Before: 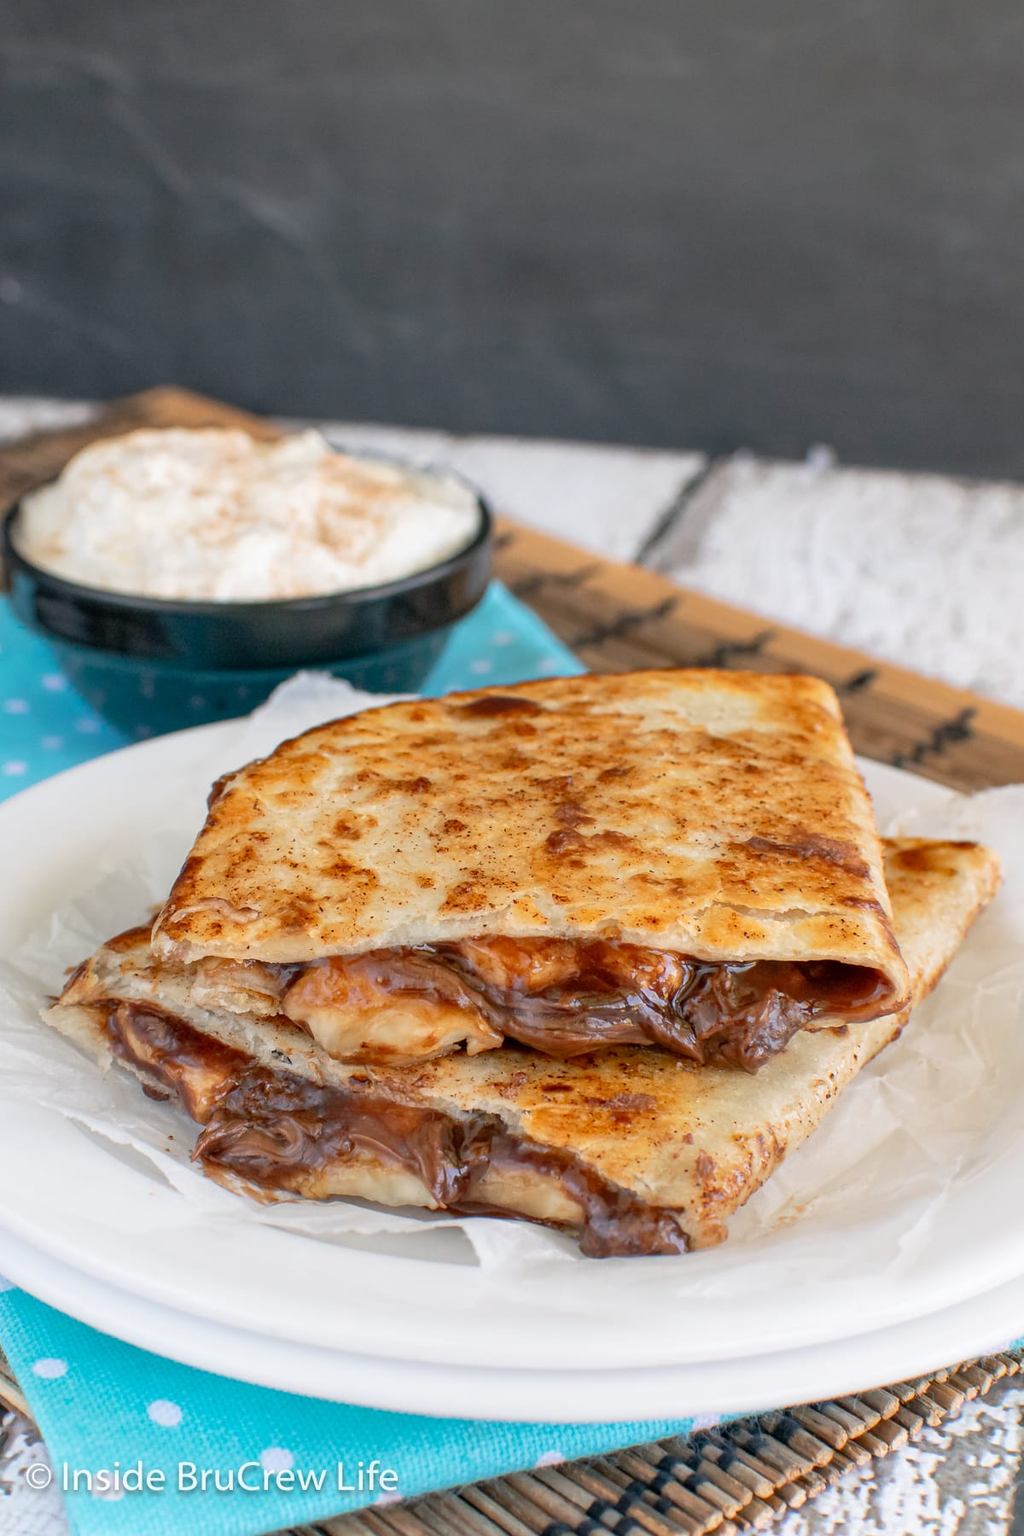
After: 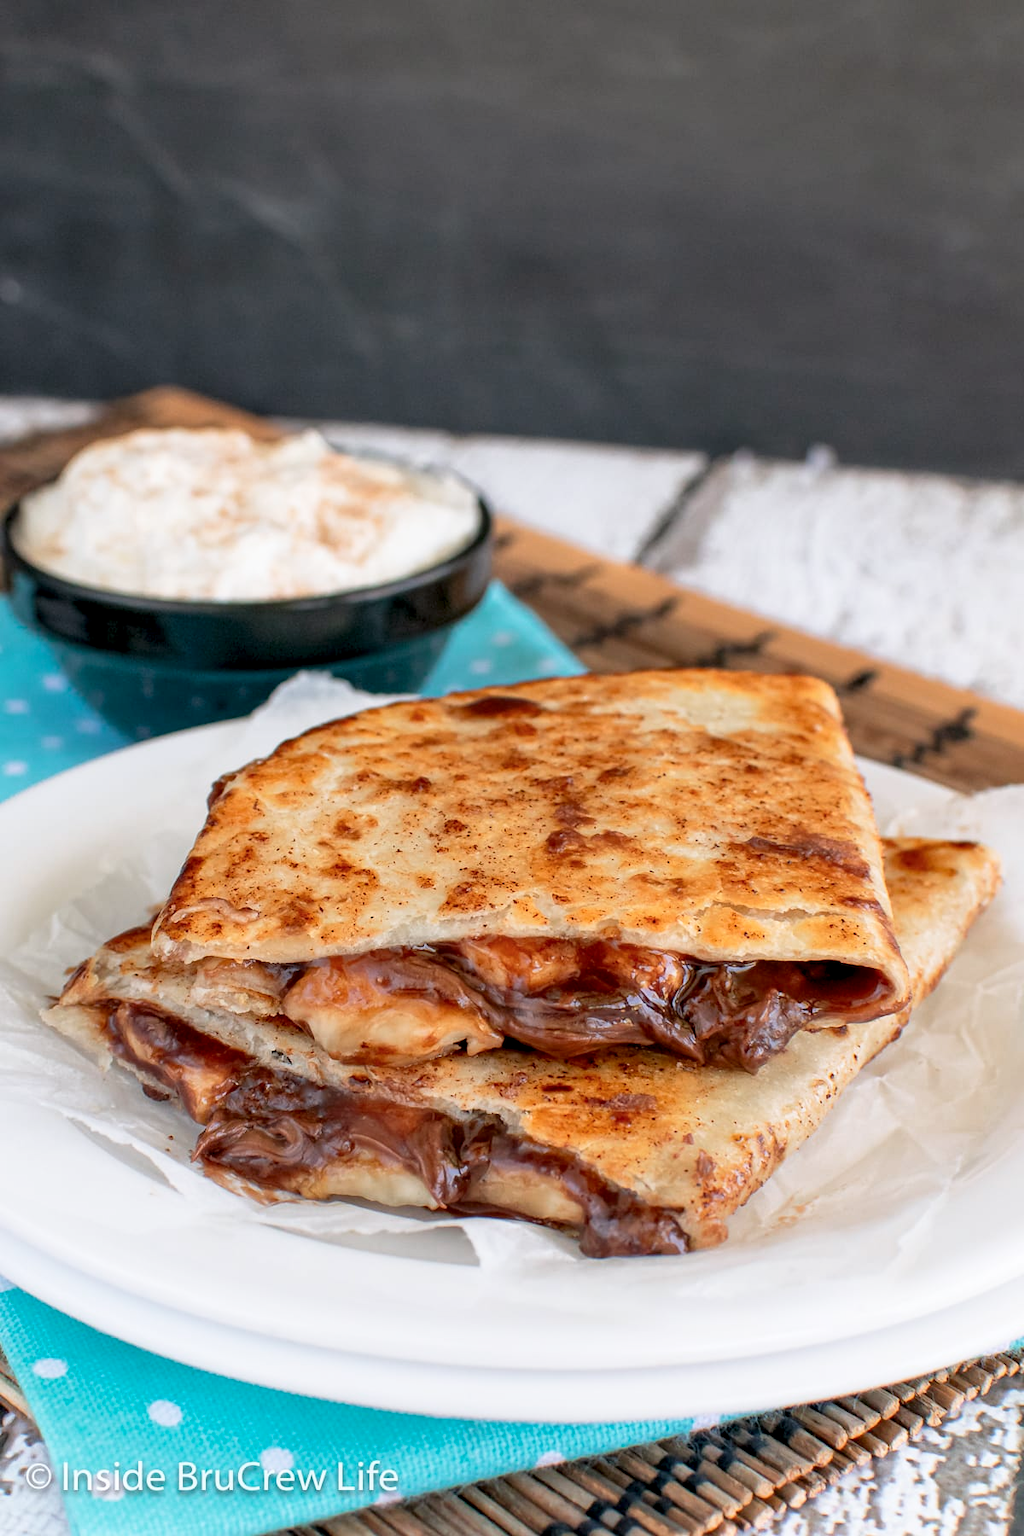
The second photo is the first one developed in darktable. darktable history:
tone curve: curves: ch0 [(0, 0) (0.003, 0.003) (0.011, 0.011) (0.025, 0.026) (0.044, 0.046) (0.069, 0.072) (0.1, 0.103) (0.136, 0.141) (0.177, 0.184) (0.224, 0.233) (0.277, 0.287) (0.335, 0.348) (0.399, 0.414) (0.468, 0.486) (0.543, 0.563) (0.623, 0.647) (0.709, 0.736) (0.801, 0.831) (0.898, 0.92) (1, 1)], preserve colors none
color look up table: target L [74.4, 65.46, 48.48, 33.5, 100, 64.95, 61.16, 57.18, 48.25, 27.79, 53.01, 51.15, 38.41, 22.79, 25.17, 85.72, 75.05, 65.18, 63.01, 49.13, 46.1, 46.46, 24.62, 5.432, 0 ×25], target a [0.793, -21.3, -38.94, -15.83, -0.001, 15.3, 16.85, 30.86, 44.06, 14.25, 6.614, 41.38, 7.528, 23.22, 17.36, -1.065, -1.789, -26.99, -2.338, -20.04, -2.049, -3.663, -2.431, -0.691, 0 ×25], target b [65.28, 49.68, 31.93, 22.91, 0.006, 58.31, 8.863, 47.96, 7.907, 12.13, -26.9, -19.36, -46.37, -25.99, -54.9, -3.039, -3.675, -5.321, -4.053, -28.63, -3.09, -25.49, -3.647, -0.855, 0 ×25], num patches 24
